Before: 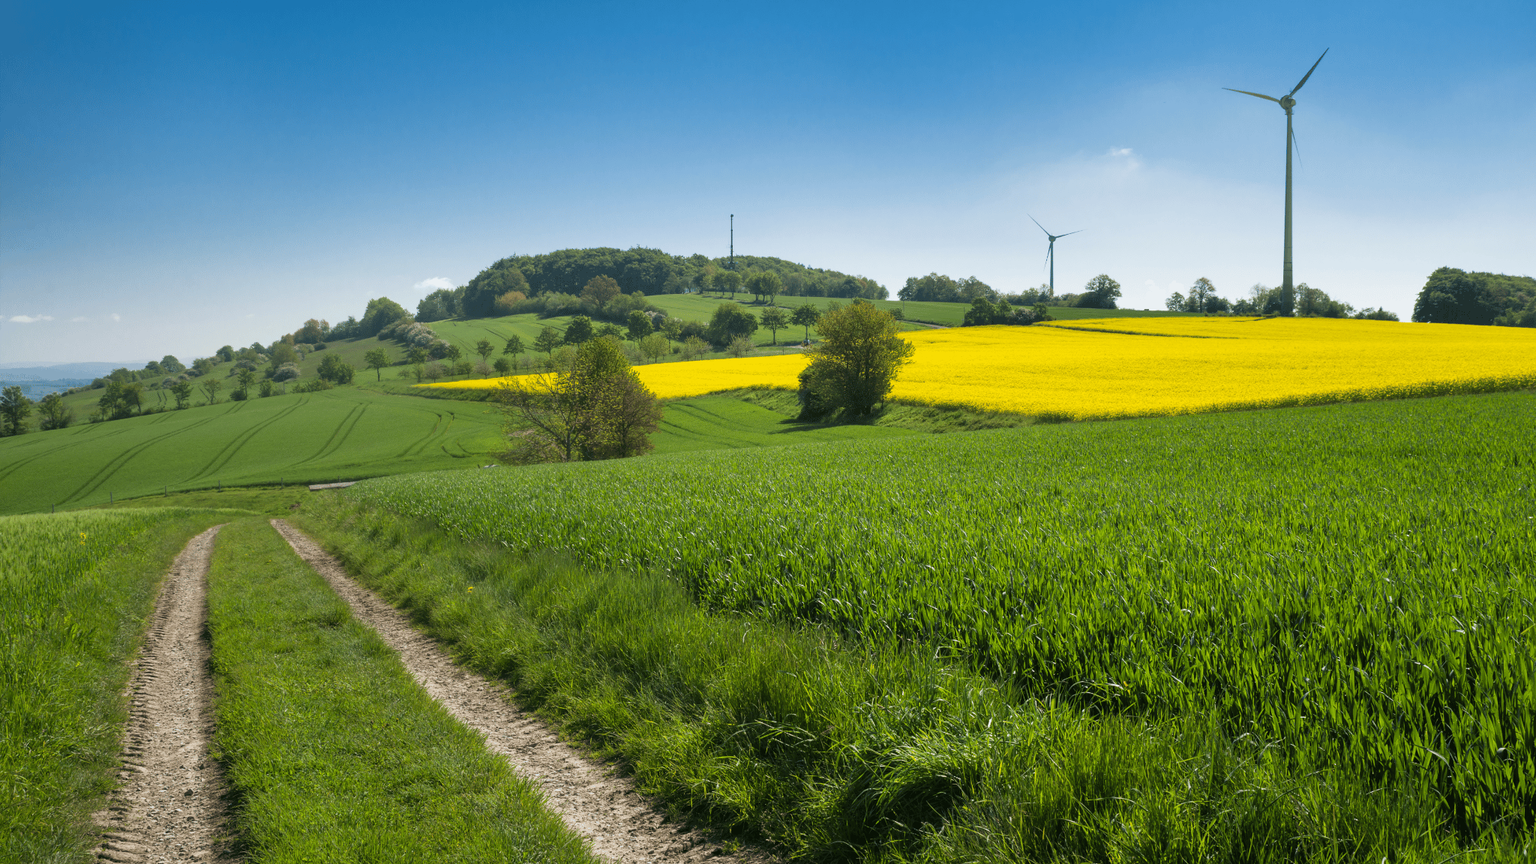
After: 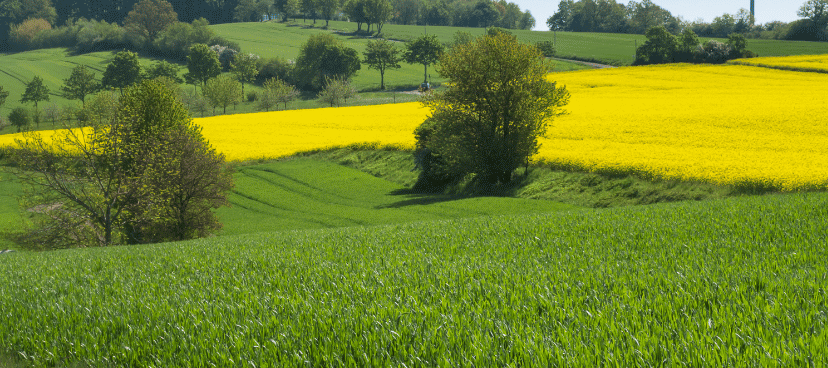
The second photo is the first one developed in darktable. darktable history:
white balance: red 0.982, blue 1.018
crop: left 31.751%, top 32.172%, right 27.8%, bottom 35.83%
